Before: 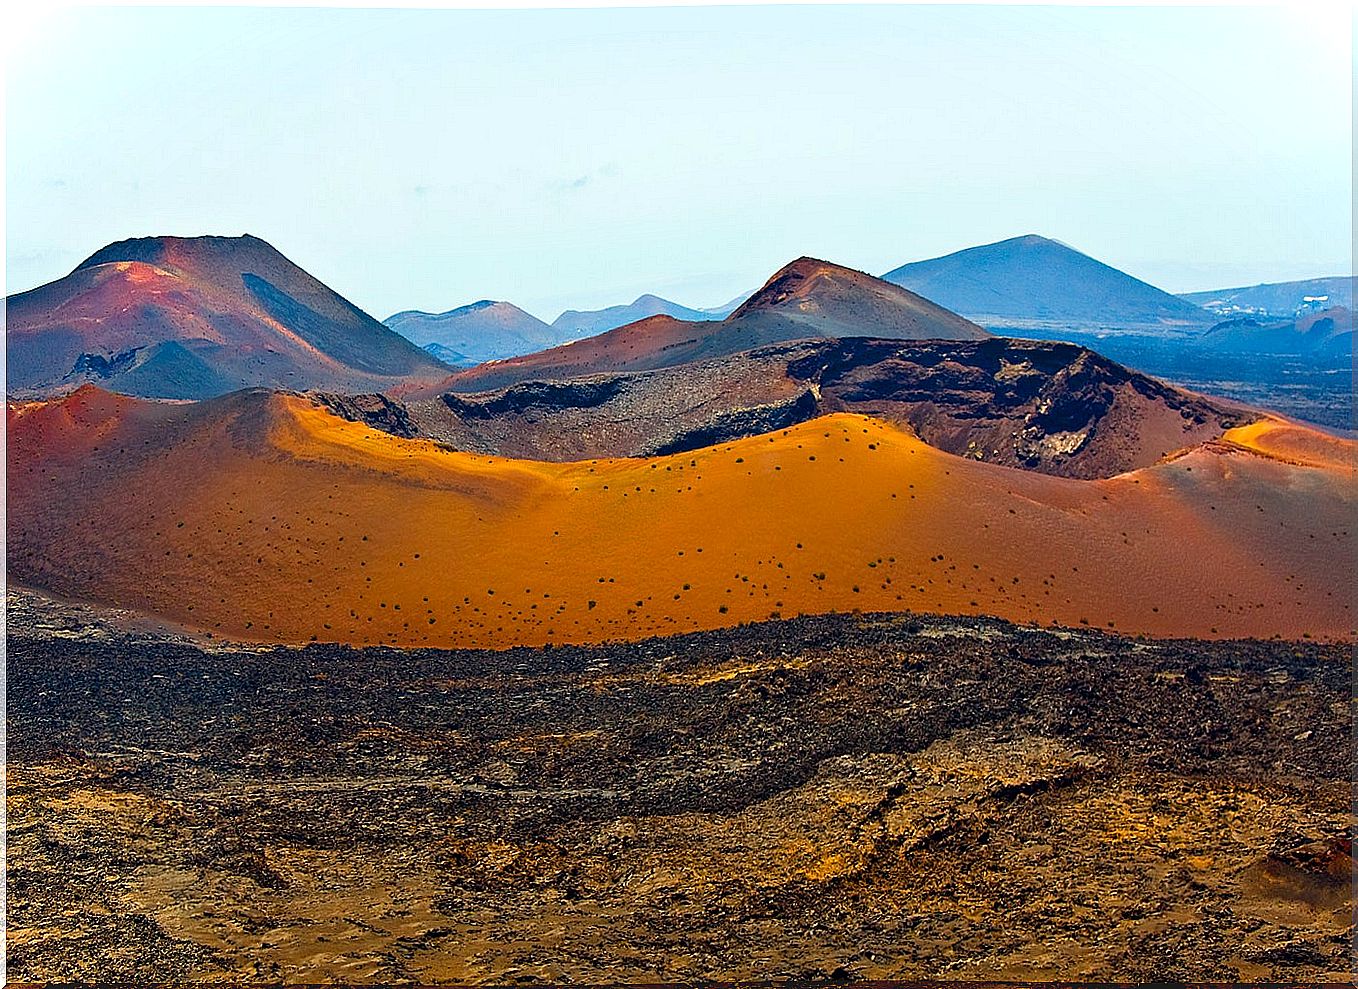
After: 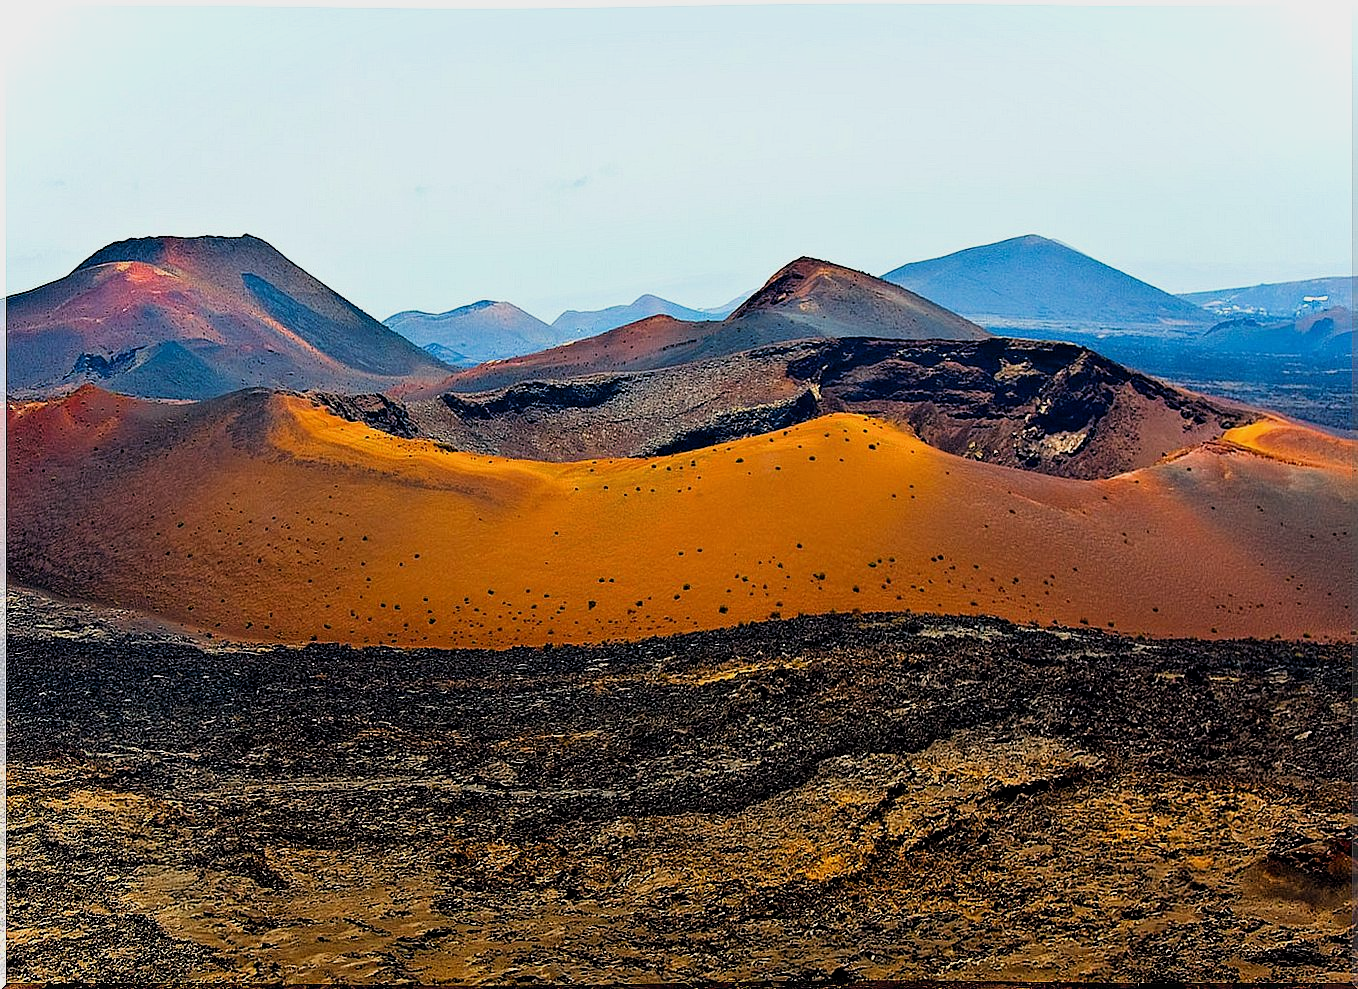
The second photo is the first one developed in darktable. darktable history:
filmic rgb: black relative exposure -11.79 EV, white relative exposure 5.46 EV, threshold 2.98 EV, hardness 4.49, latitude 50.07%, contrast 1.142, enable highlight reconstruction true
